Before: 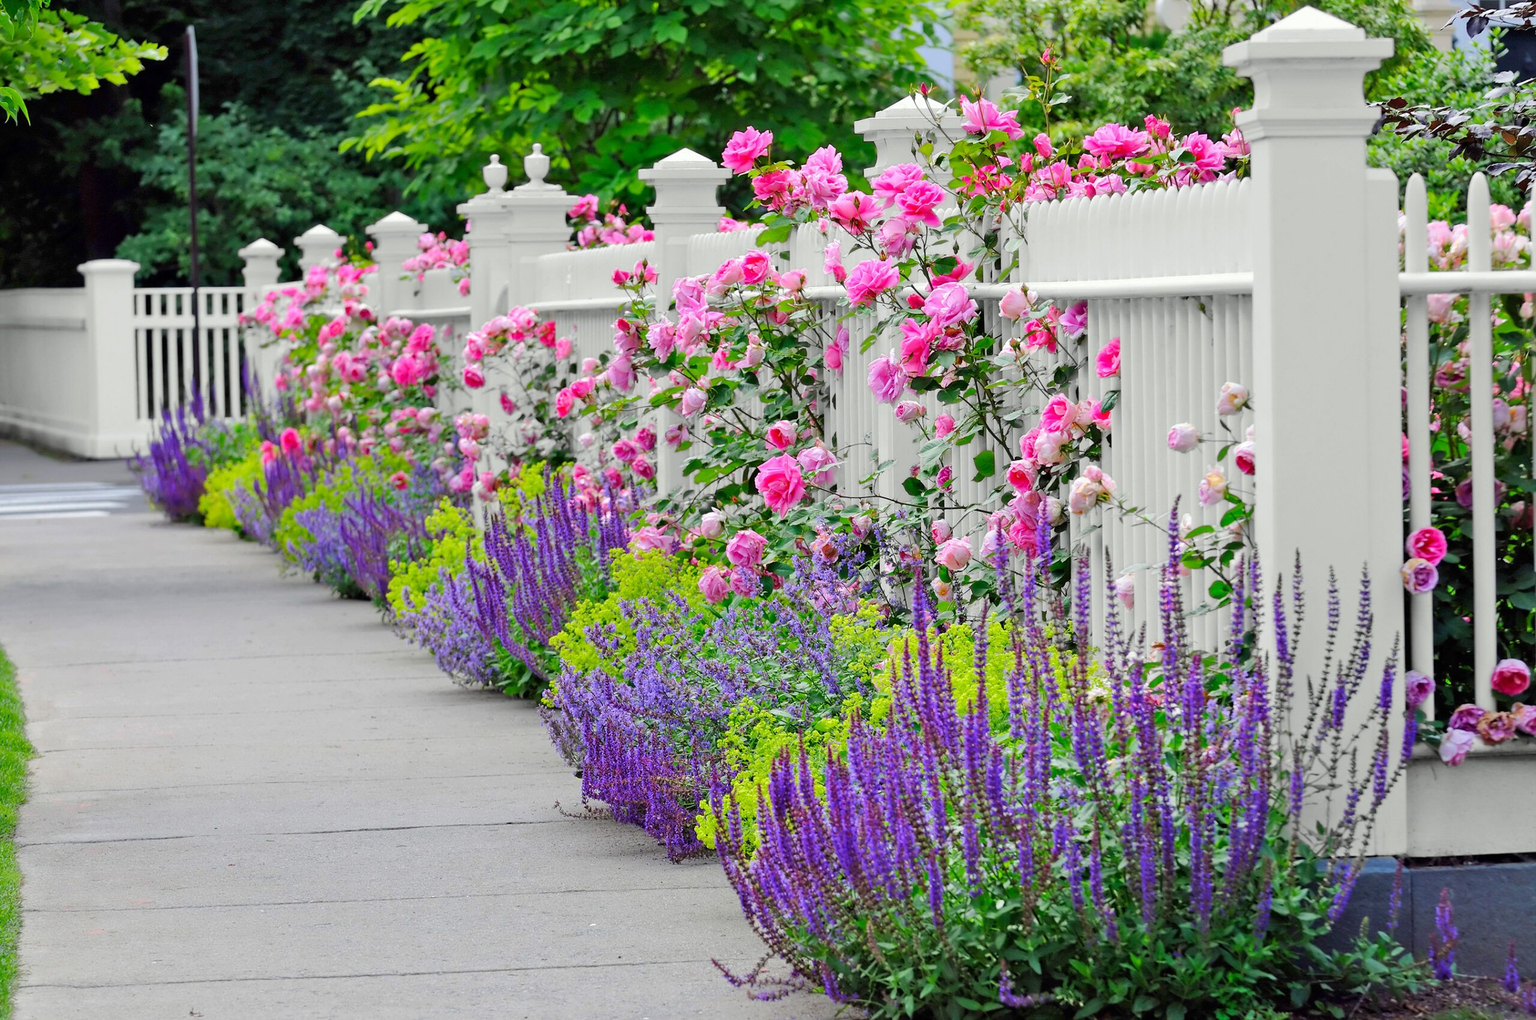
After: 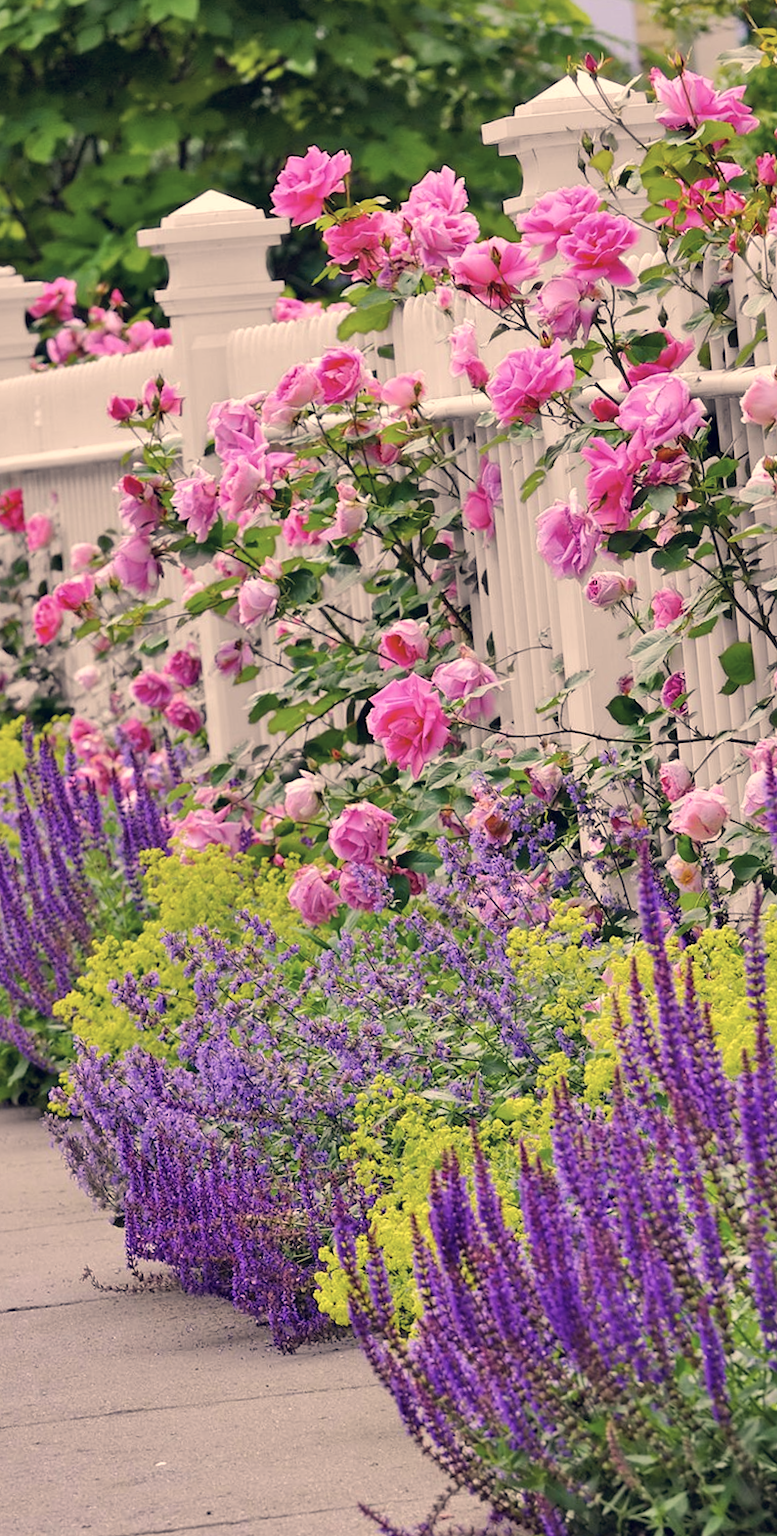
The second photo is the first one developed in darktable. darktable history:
color correction: highlights a* 19.59, highlights b* 27.49, shadows a* 3.46, shadows b* -17.28, saturation 0.73
color balance rgb: perceptual saturation grading › global saturation 20%, global vibrance 20%
crop: left 33.36%, right 33.36%
color zones: curves: ch0 [(0, 0.5) (0.143, 0.5) (0.286, 0.5) (0.429, 0.504) (0.571, 0.5) (0.714, 0.509) (0.857, 0.5) (1, 0.5)]; ch1 [(0, 0.425) (0.143, 0.425) (0.286, 0.375) (0.429, 0.405) (0.571, 0.5) (0.714, 0.47) (0.857, 0.425) (1, 0.435)]; ch2 [(0, 0.5) (0.143, 0.5) (0.286, 0.5) (0.429, 0.517) (0.571, 0.5) (0.714, 0.51) (0.857, 0.5) (1, 0.5)]
color balance: mode lift, gamma, gain (sRGB)
rotate and perspective: rotation -4.57°, crop left 0.054, crop right 0.944, crop top 0.087, crop bottom 0.914
shadows and highlights: shadows 12, white point adjustment 1.2, soften with gaussian
